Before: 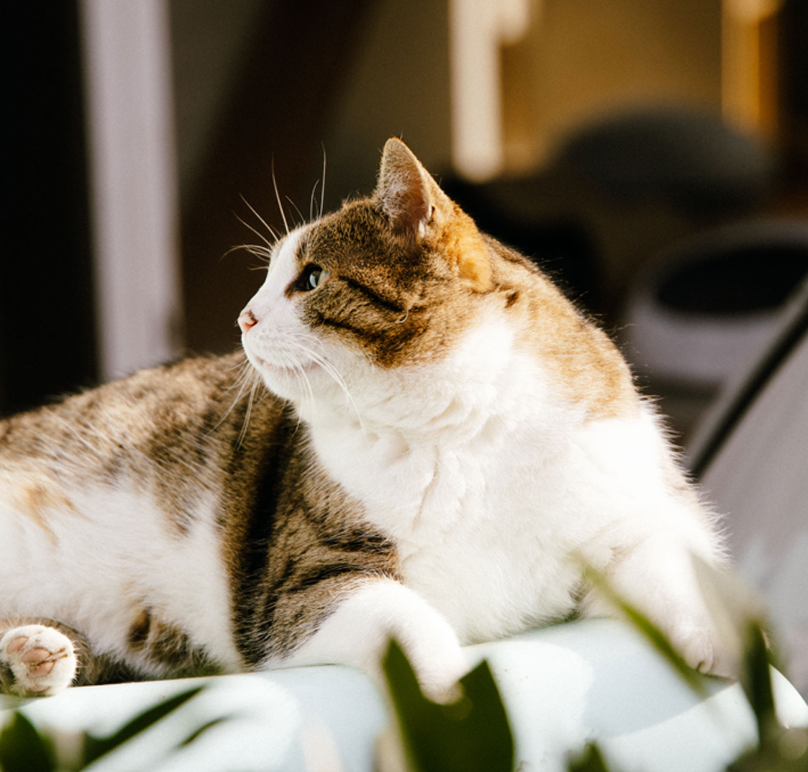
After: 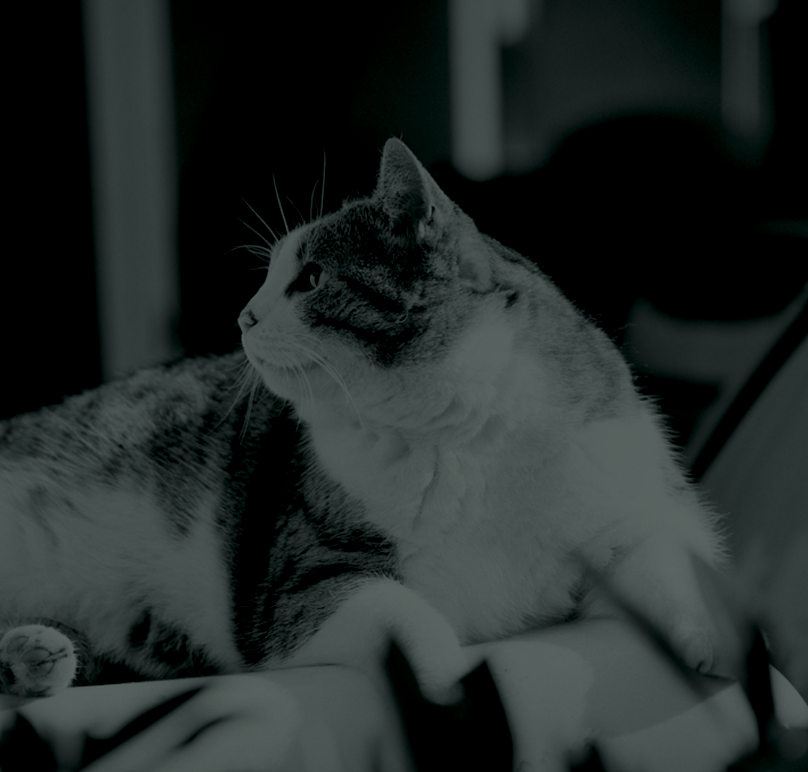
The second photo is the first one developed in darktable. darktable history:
local contrast: mode bilateral grid, contrast 25, coarseness 60, detail 151%, midtone range 0.2
colorize: hue 90°, saturation 19%, lightness 1.59%, version 1
